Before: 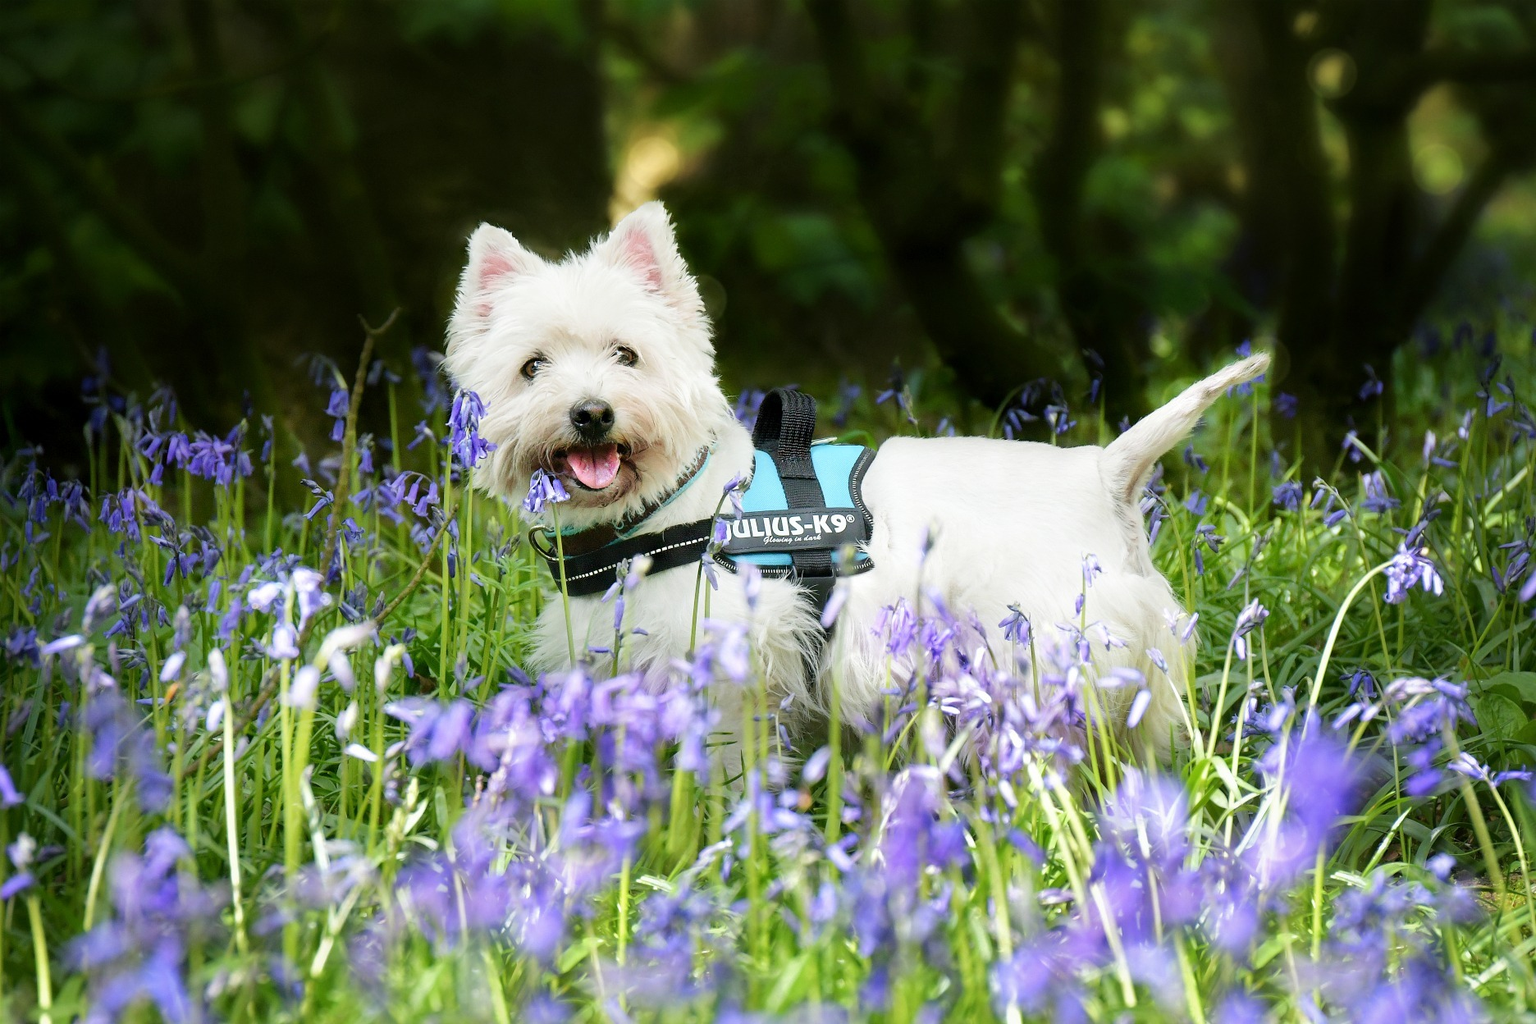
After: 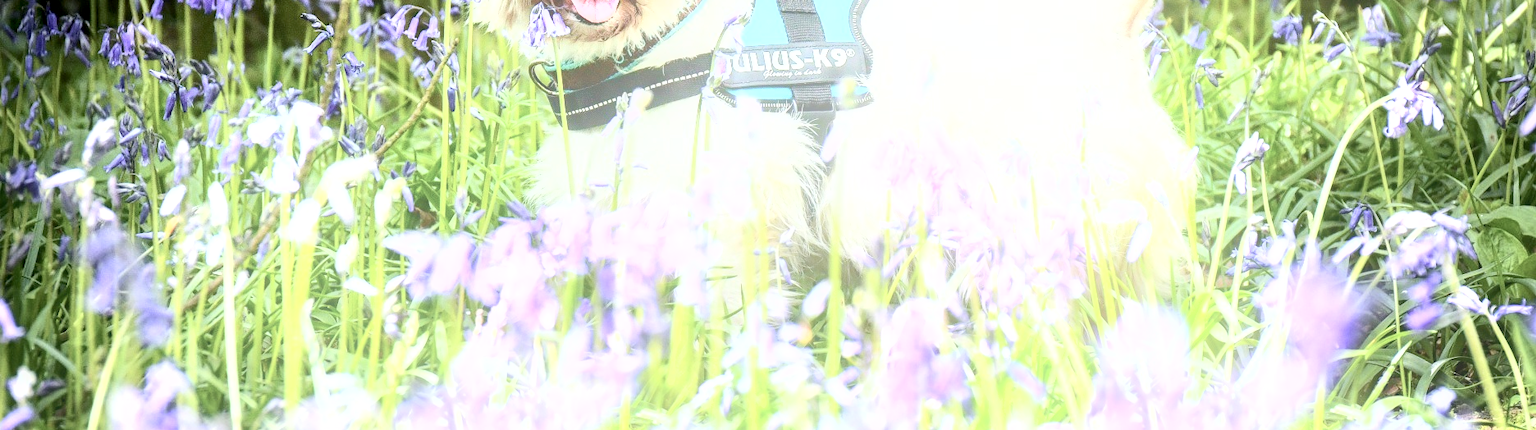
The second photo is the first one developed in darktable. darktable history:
crop: top 45.551%, bottom 12.262%
contrast brightness saturation: contrast 0.25, saturation -0.31
local contrast: on, module defaults
shadows and highlights: radius 125.46, shadows 21.19, highlights -21.19, low approximation 0.01
bloom: size 15%, threshold 97%, strength 7%
exposure: black level correction 0.001, exposure 1.3 EV, compensate highlight preservation false
